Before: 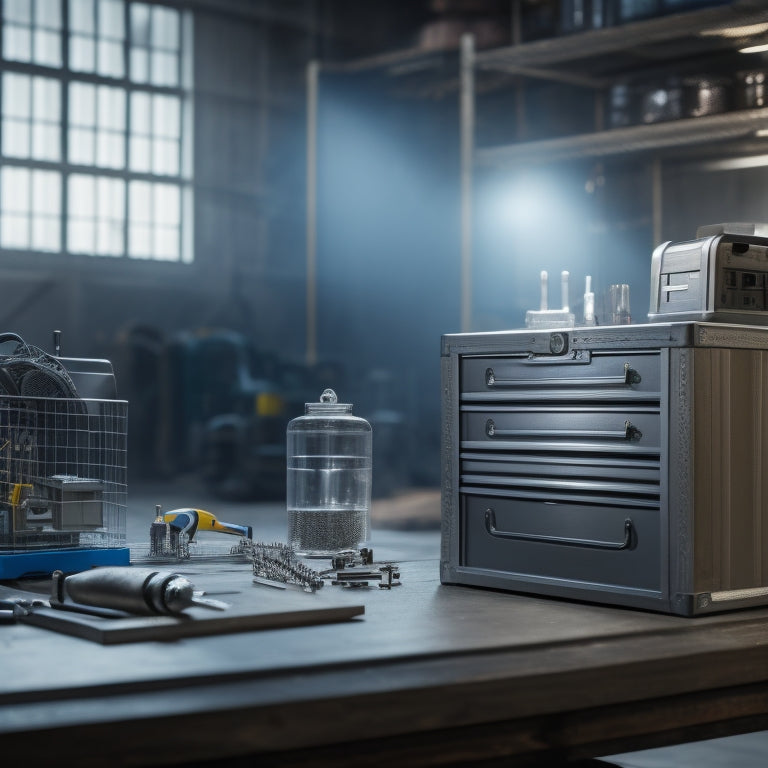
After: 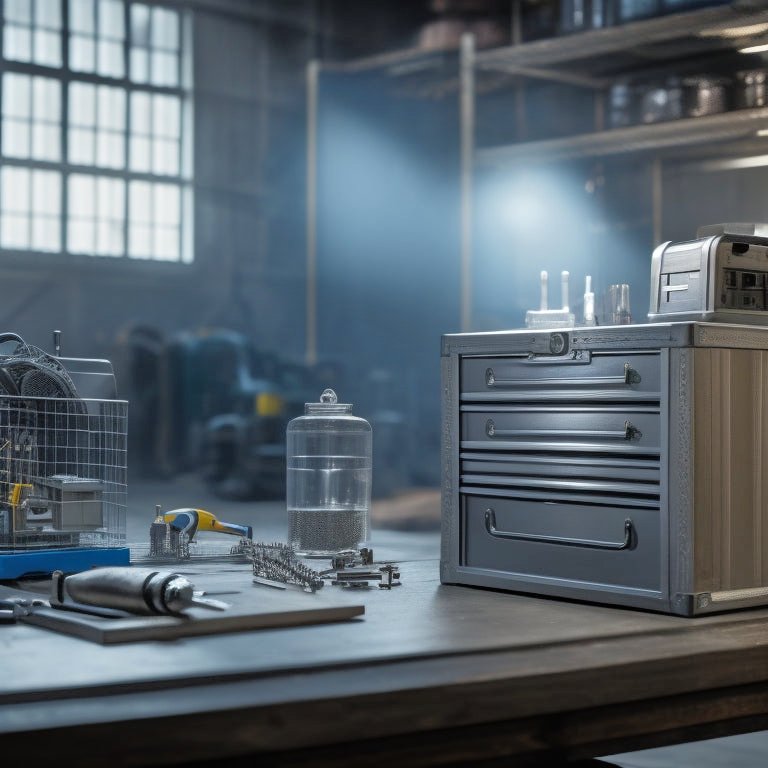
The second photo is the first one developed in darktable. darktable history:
tone equalizer: -8 EV -0.528 EV, -7 EV -0.319 EV, -6 EV -0.083 EV, -5 EV 0.413 EV, -4 EV 0.985 EV, -3 EV 0.791 EV, -2 EV -0.01 EV, -1 EV 0.14 EV, +0 EV -0.012 EV, smoothing 1
color balance: on, module defaults
